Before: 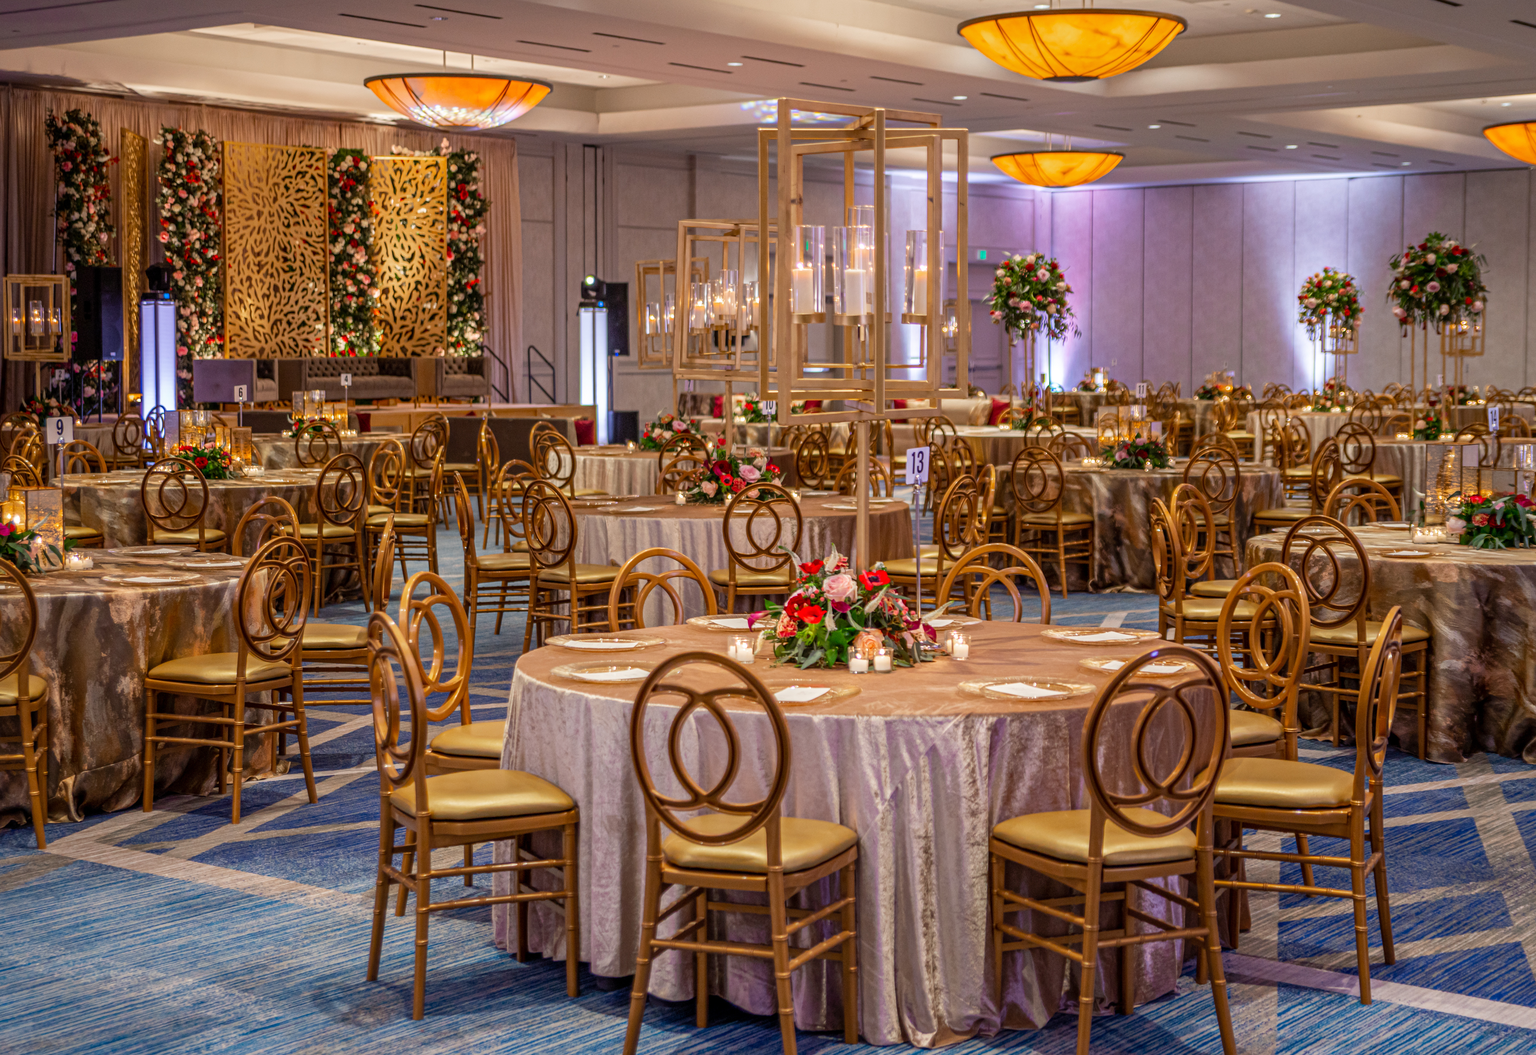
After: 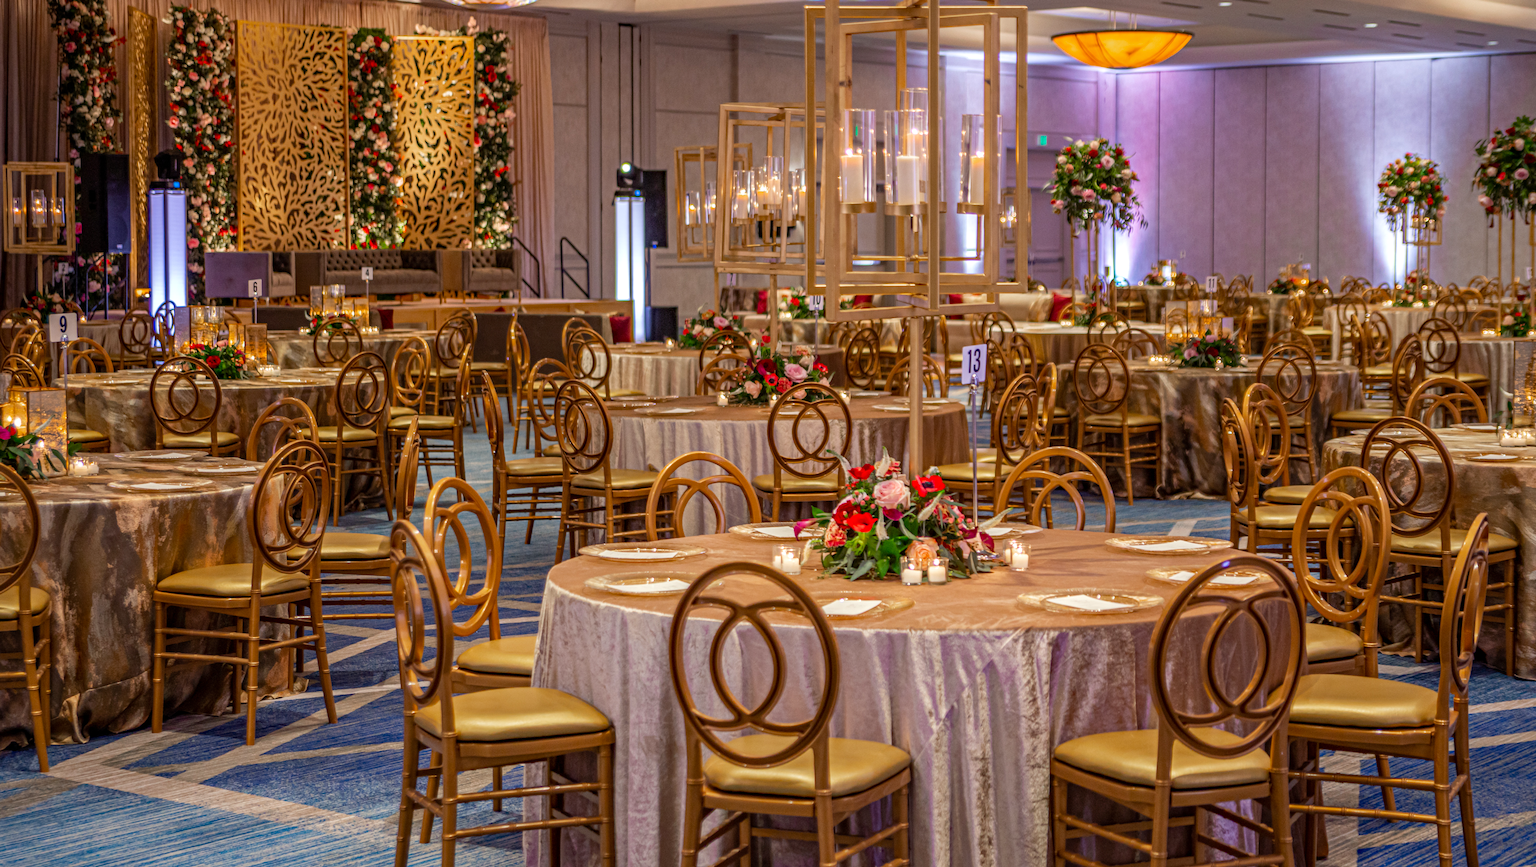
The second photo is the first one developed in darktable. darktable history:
haze removal: compatibility mode true, adaptive false
crop and rotate: angle 0.045°, top 11.607%, right 5.71%, bottom 10.915%
